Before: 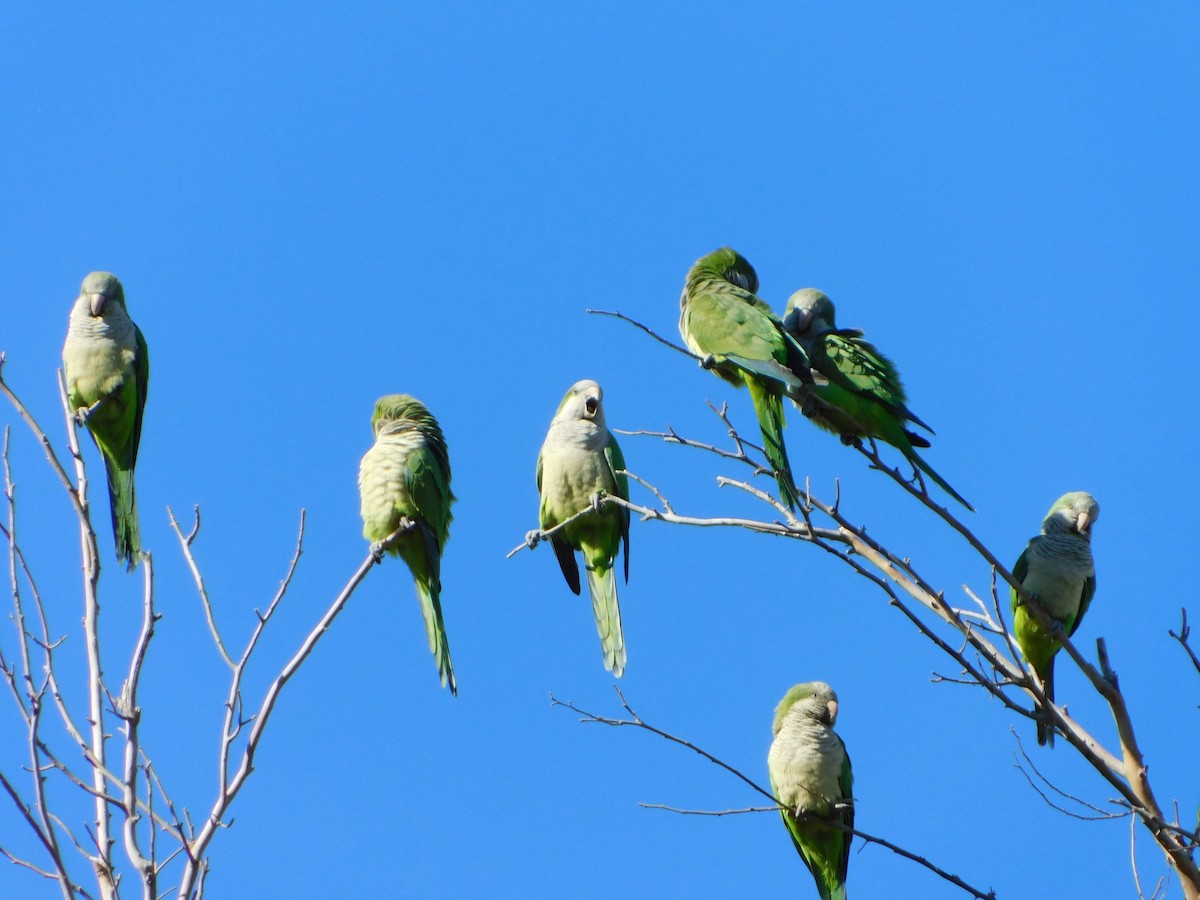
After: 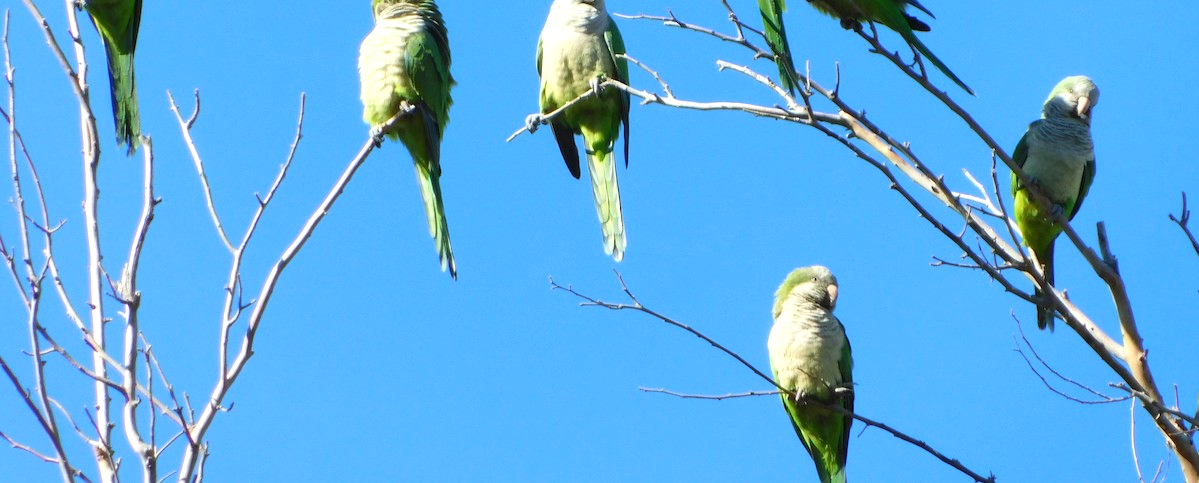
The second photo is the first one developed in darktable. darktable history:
exposure: exposure 0.566 EV, compensate highlight preservation false
crop and rotate: top 46.237%
